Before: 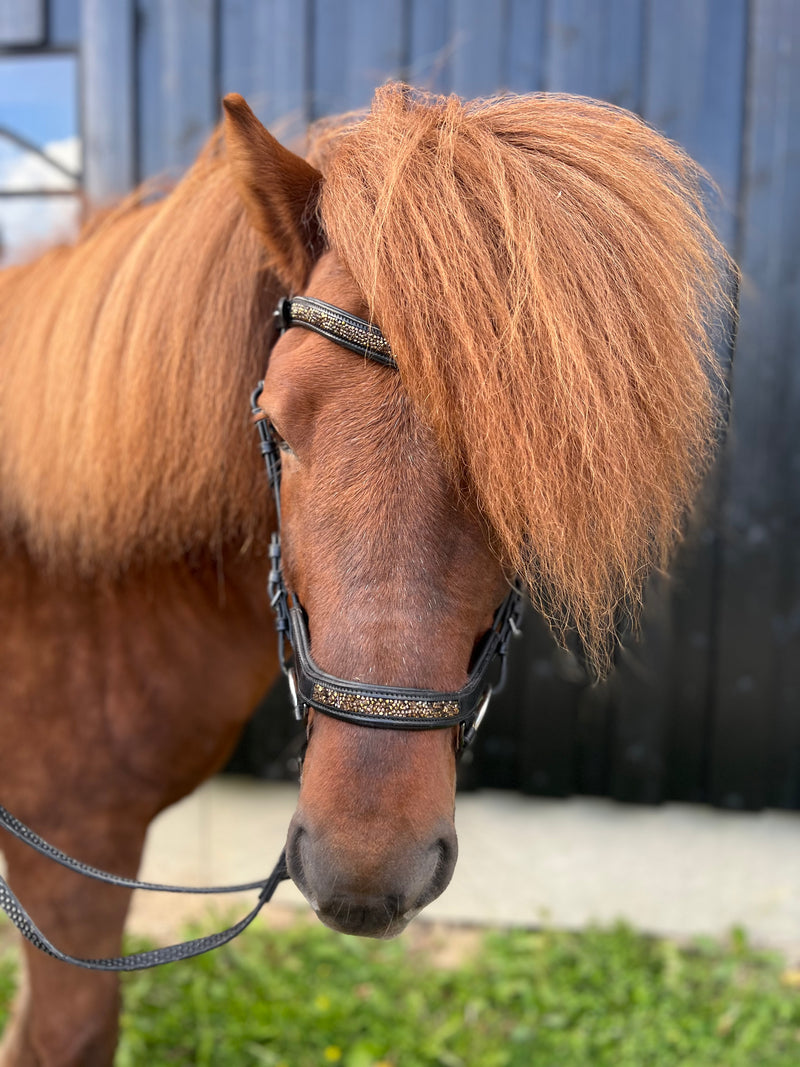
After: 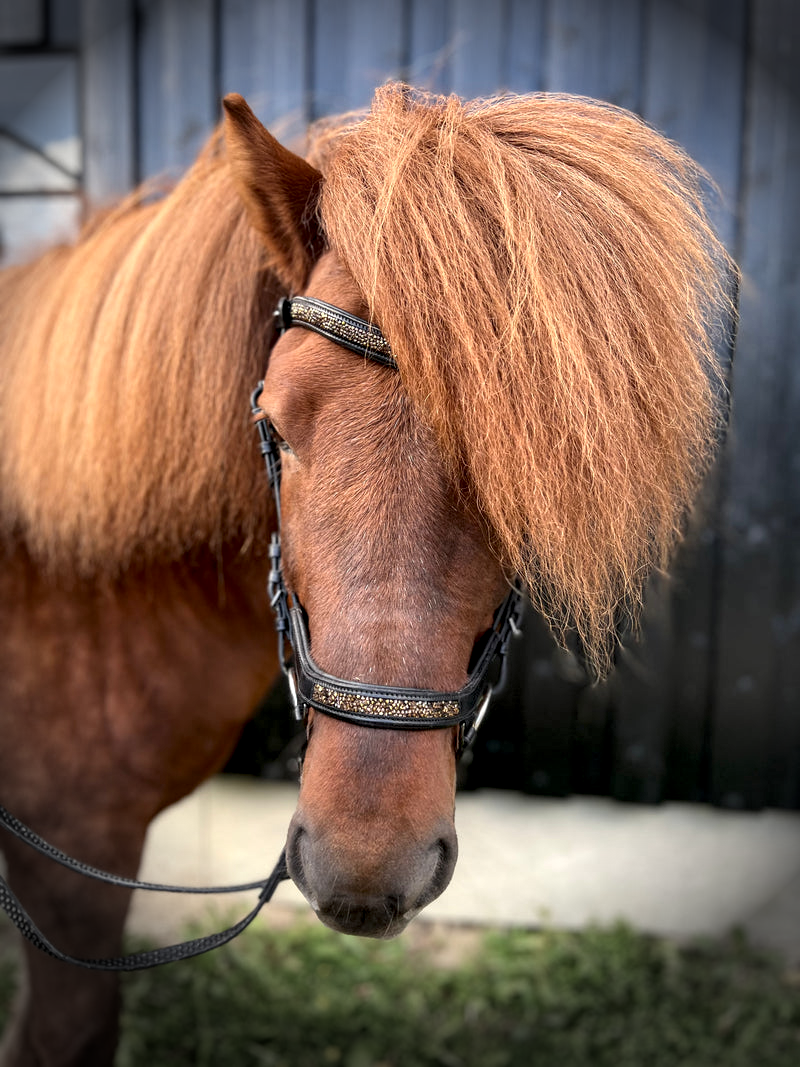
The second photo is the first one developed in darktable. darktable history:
vignetting: fall-off start 76.42%, fall-off radius 27.36%, brightness -0.872, center (0.037, -0.09), width/height ratio 0.971
local contrast: detail 135%, midtone range 0.75
